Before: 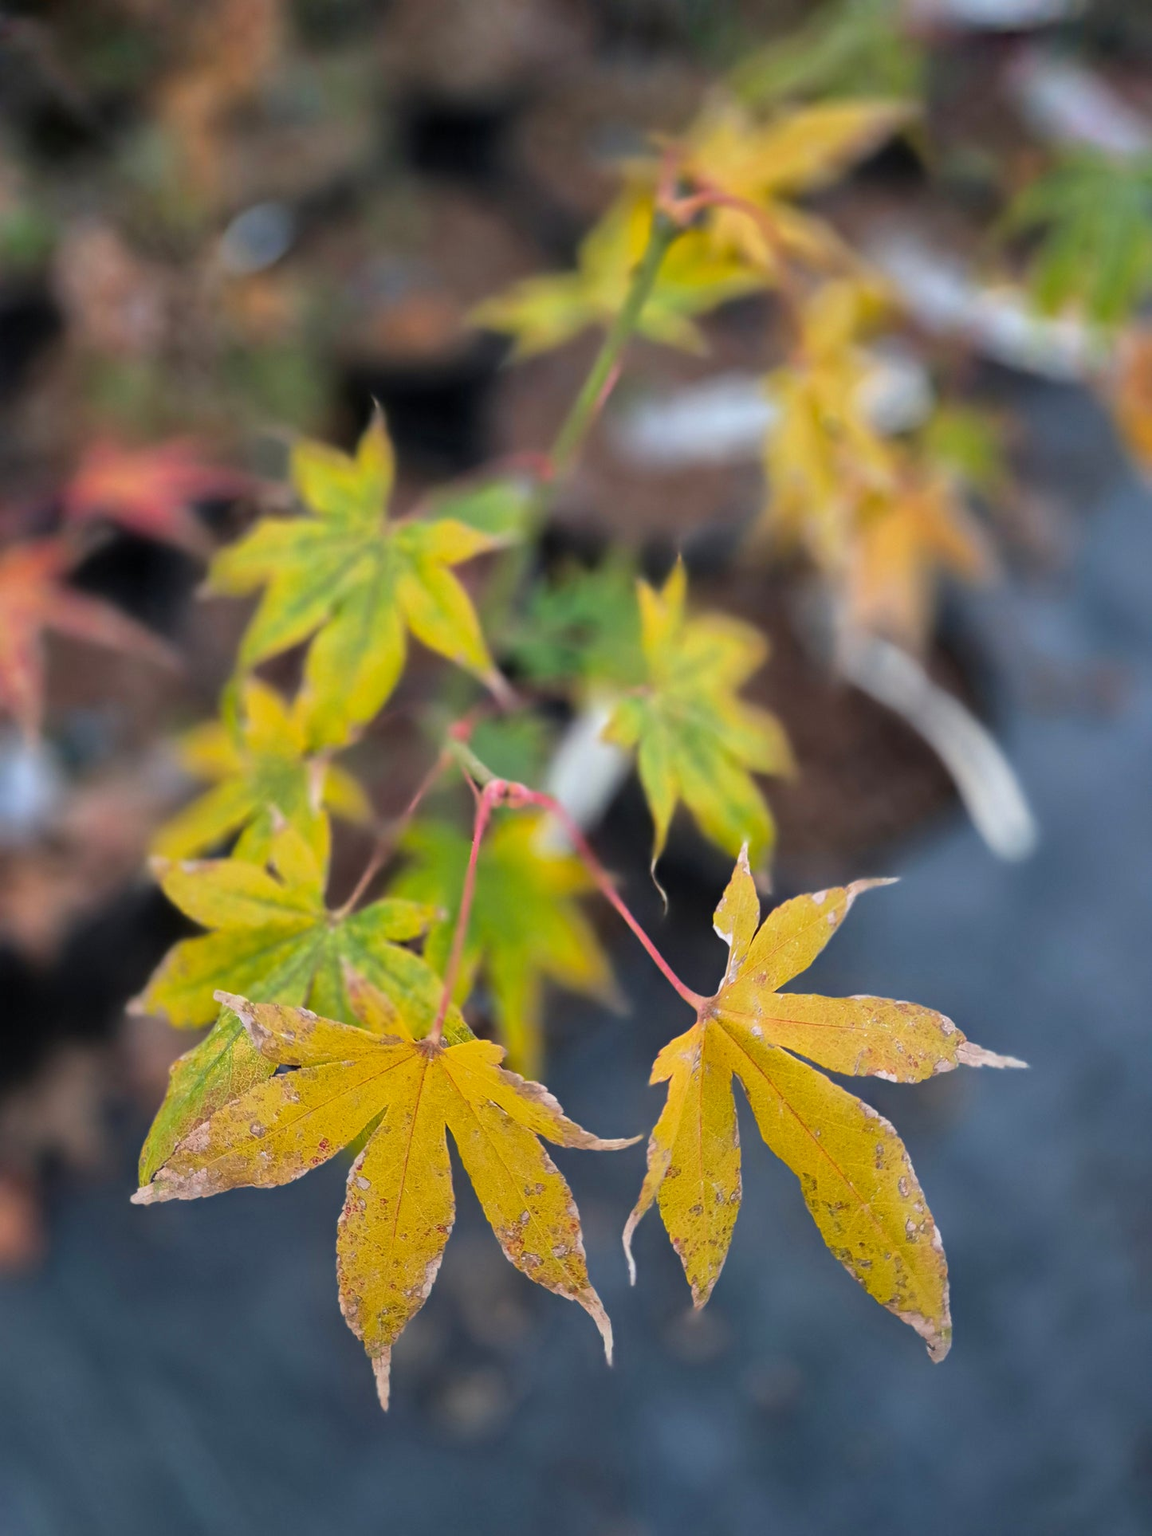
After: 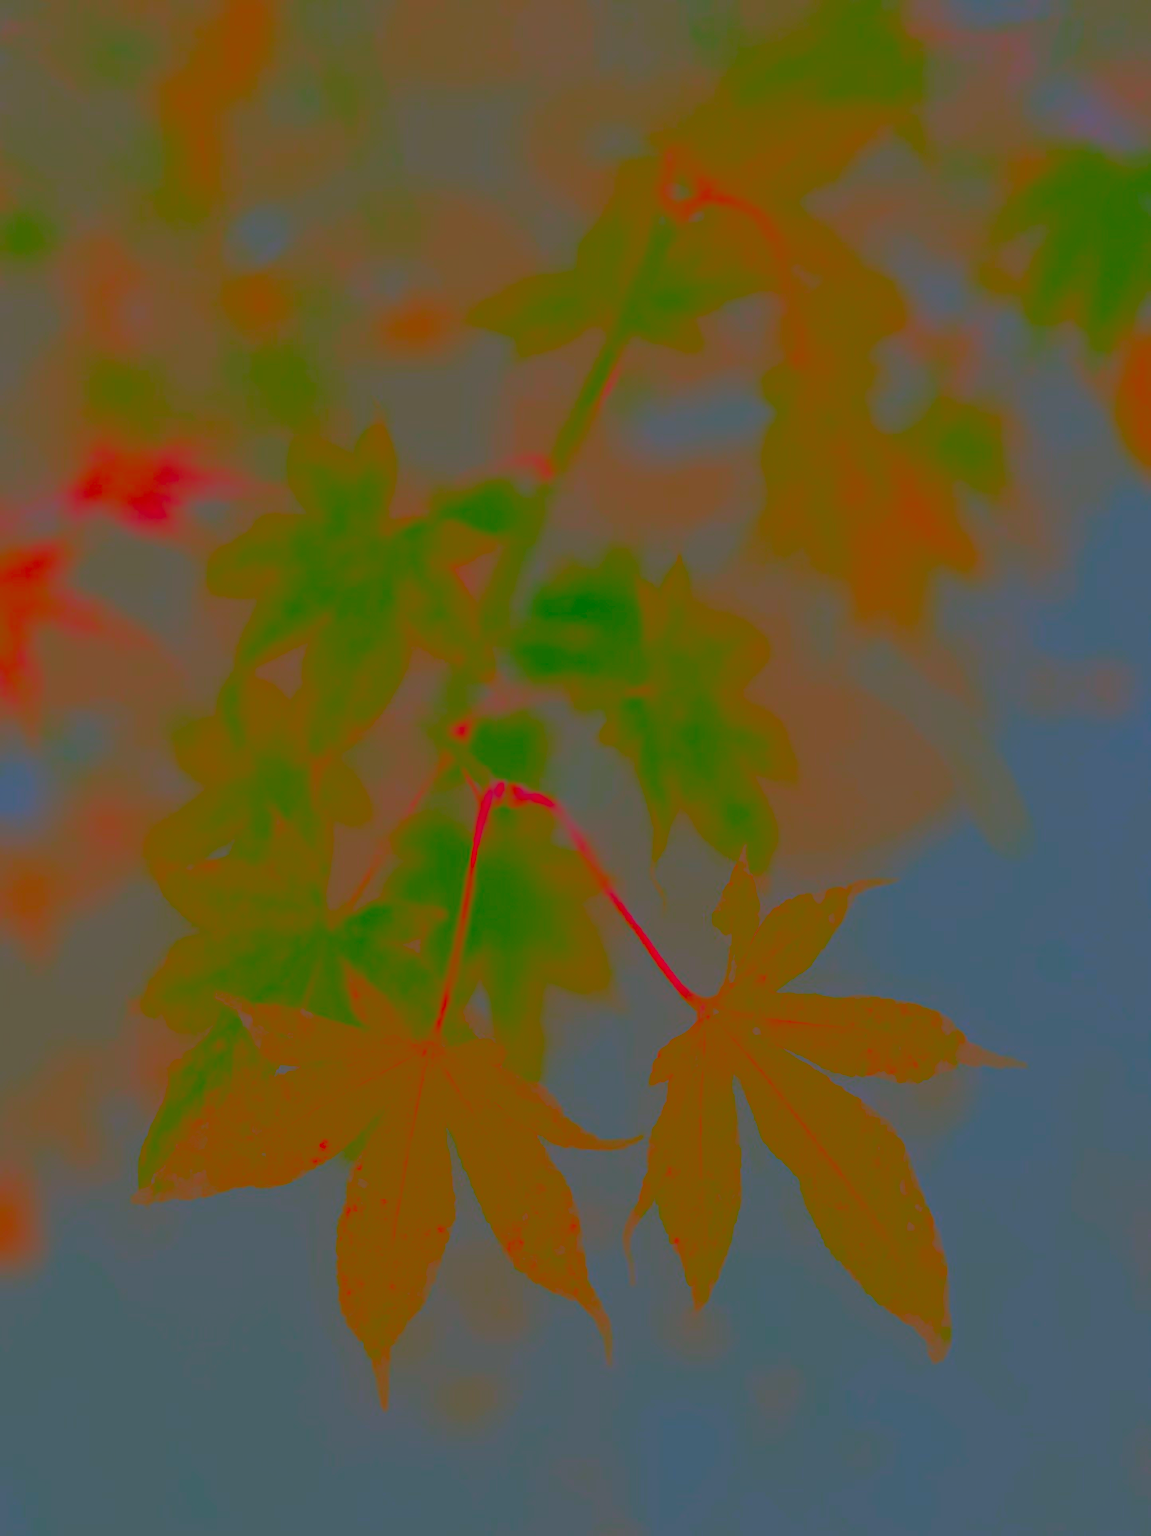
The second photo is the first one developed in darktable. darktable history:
color correction: highlights a* -1.43, highlights b* 10.12, shadows a* 0.395, shadows b* 19.35
contrast brightness saturation: contrast -0.99, brightness -0.17, saturation 0.75
